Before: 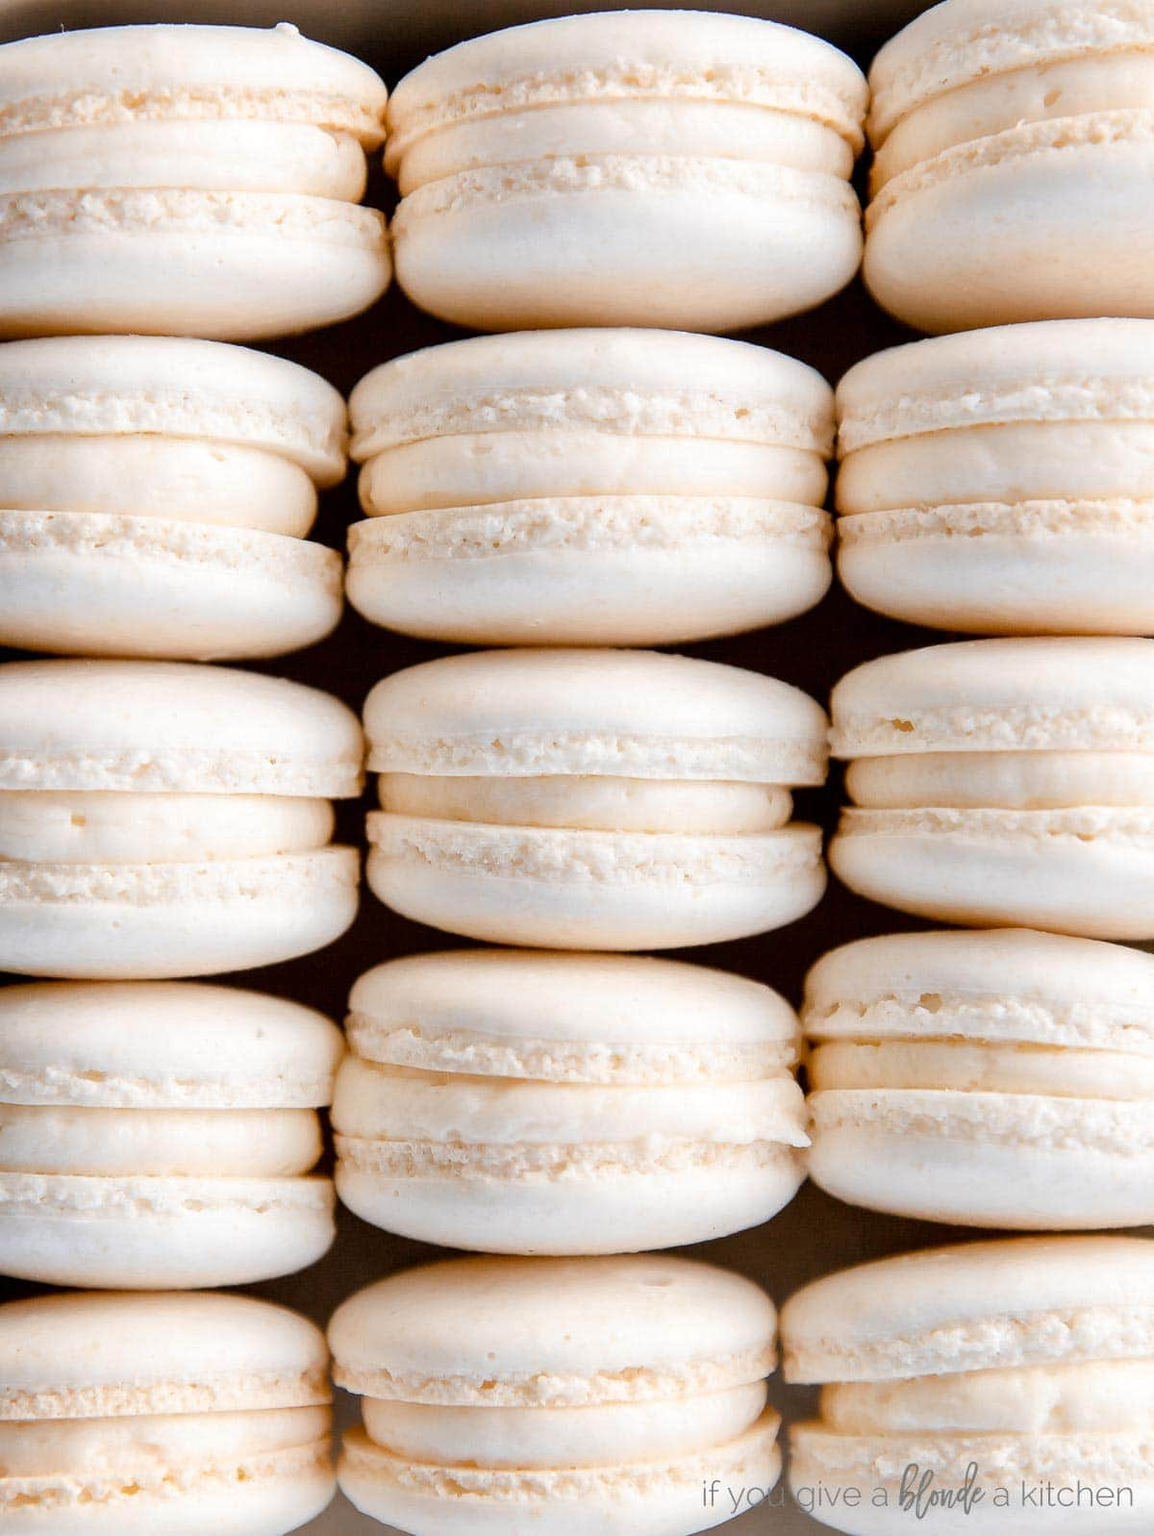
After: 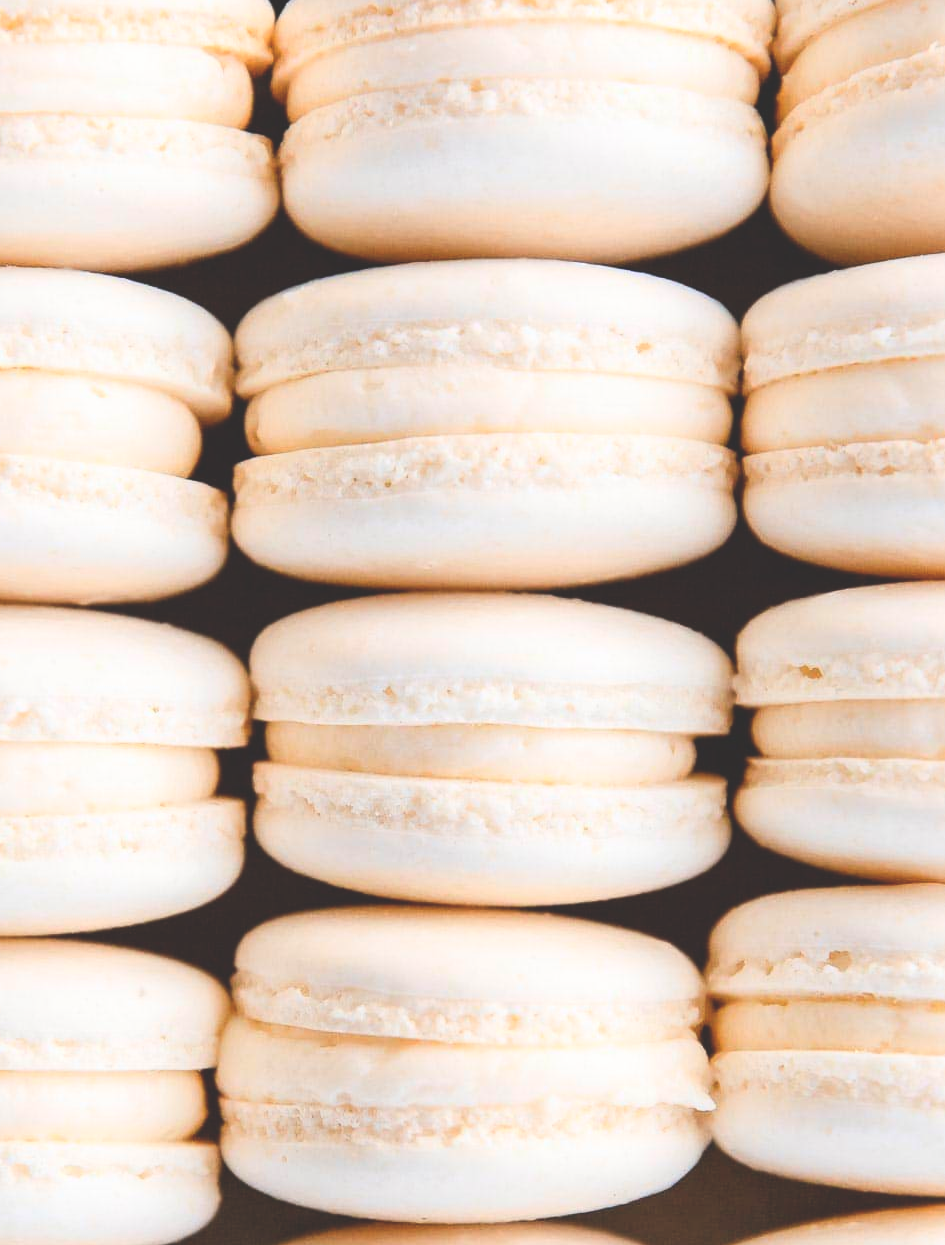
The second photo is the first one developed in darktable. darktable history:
crop and rotate: left 10.72%, top 5.144%, right 10.461%, bottom 16.877%
exposure: black level correction -0.022, exposure -0.038 EV, compensate exposure bias true, compensate highlight preservation false
contrast brightness saturation: contrast 0.203, brightness 0.161, saturation 0.222
